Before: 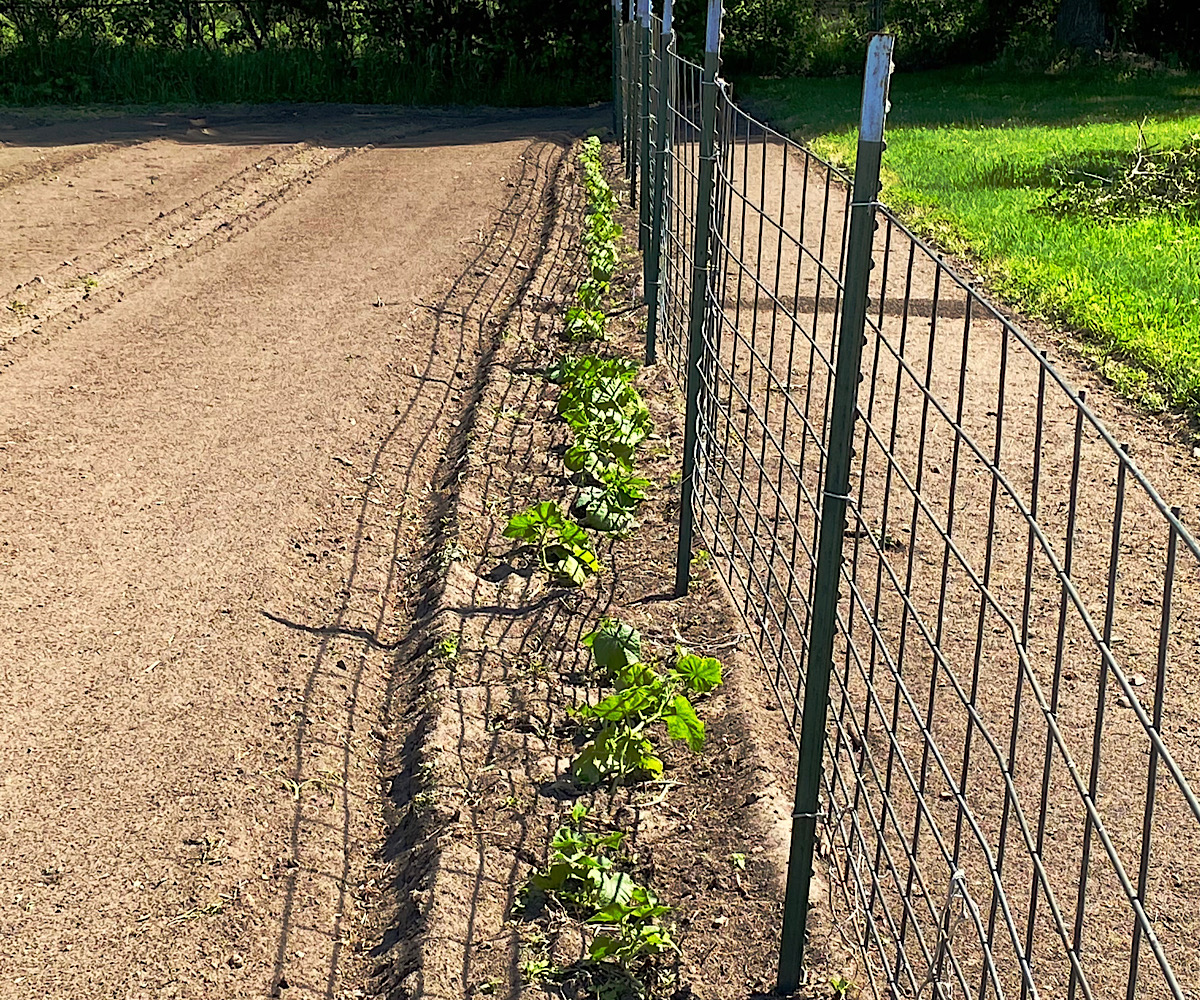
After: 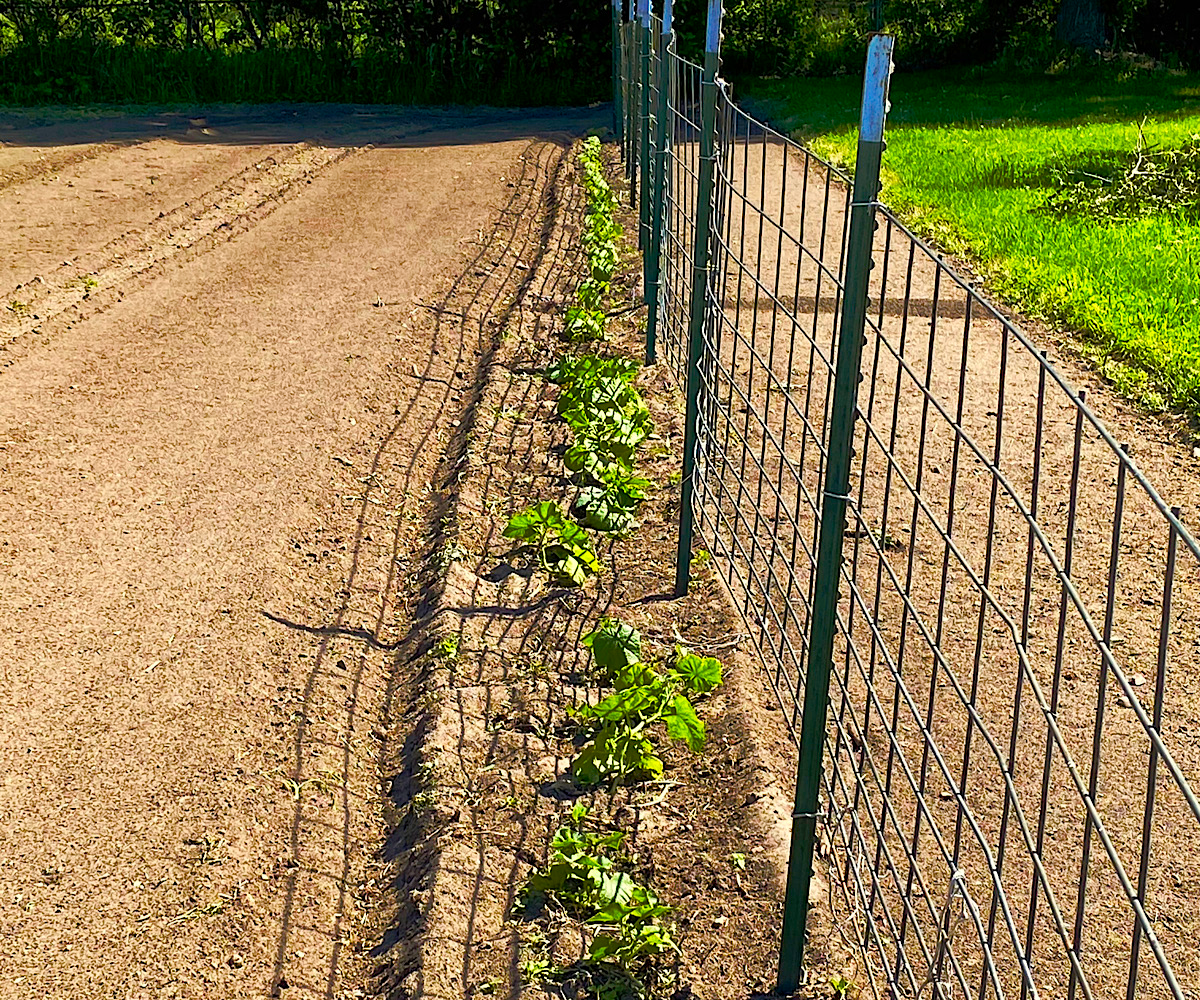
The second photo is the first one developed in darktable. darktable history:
color balance rgb: perceptual saturation grading › global saturation 20%, perceptual saturation grading › highlights -25%, perceptual saturation grading › shadows 50.52%, global vibrance 40.24%
white balance: emerald 1
